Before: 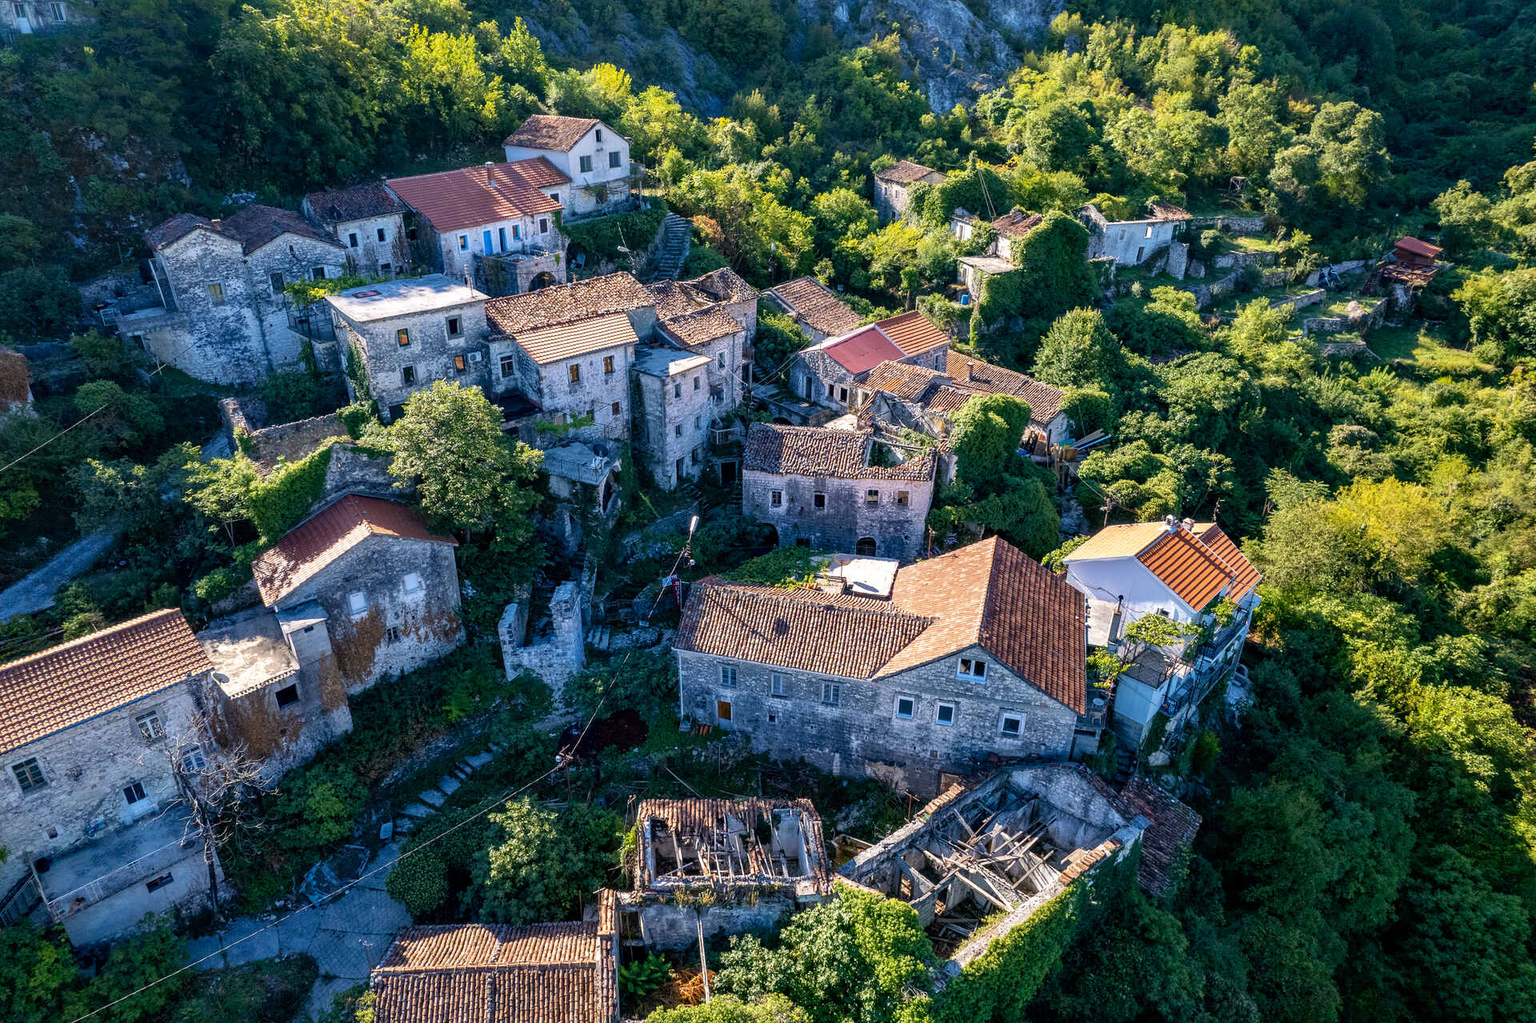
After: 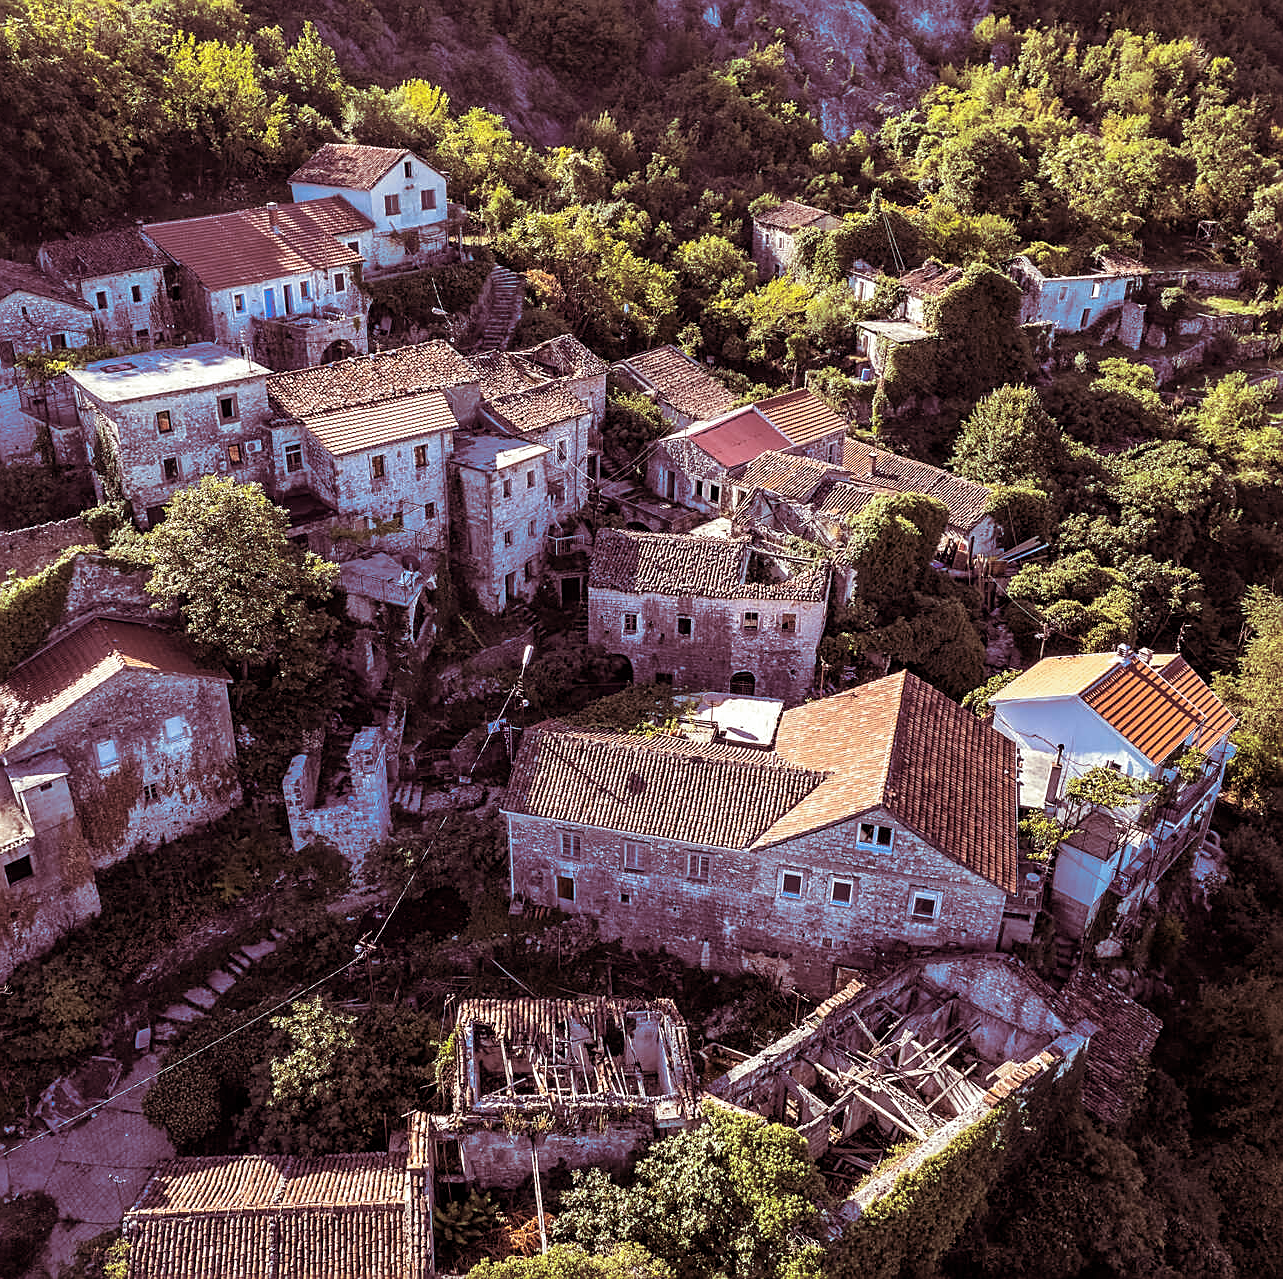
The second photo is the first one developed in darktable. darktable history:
crop and rotate: left 17.732%, right 15.423%
sharpen: on, module defaults
split-toning: compress 20%
